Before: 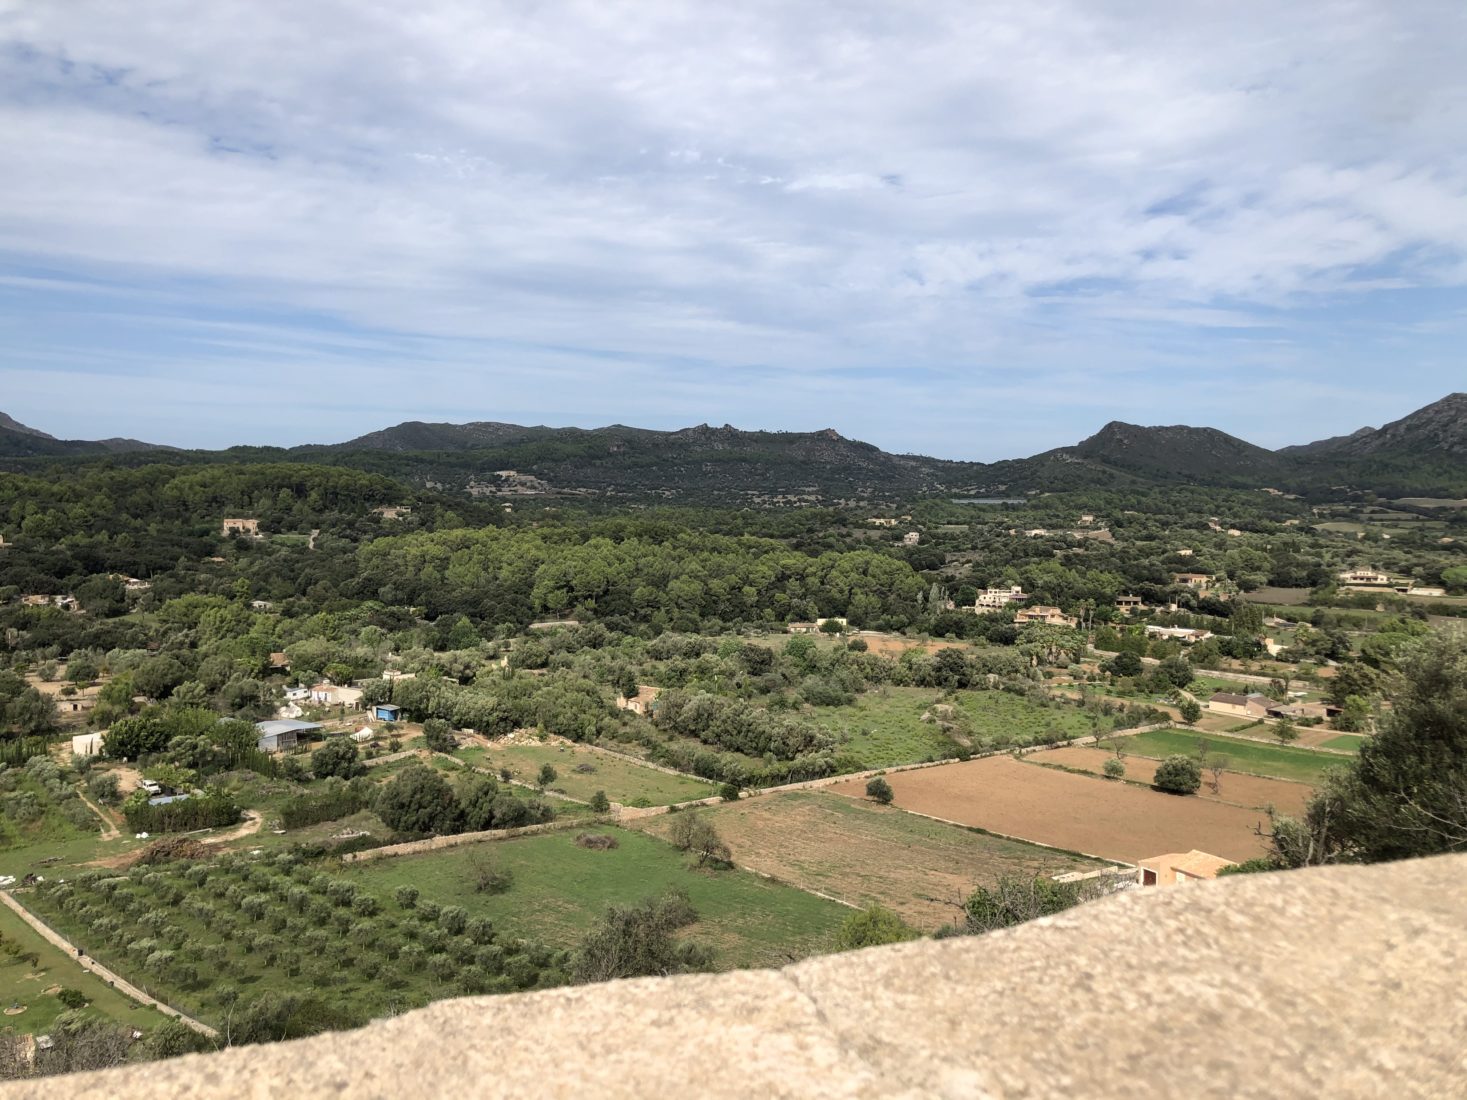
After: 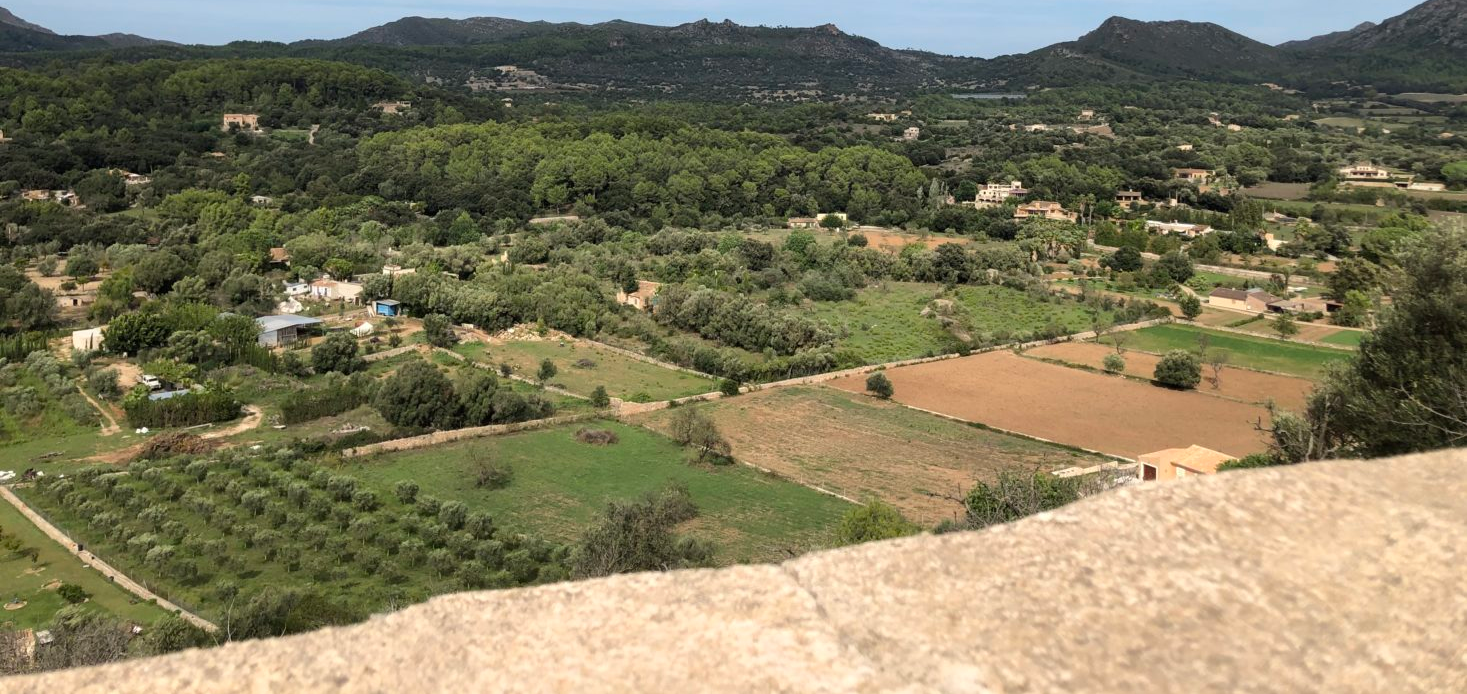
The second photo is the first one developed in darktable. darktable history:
crop and rotate: top 36.843%
